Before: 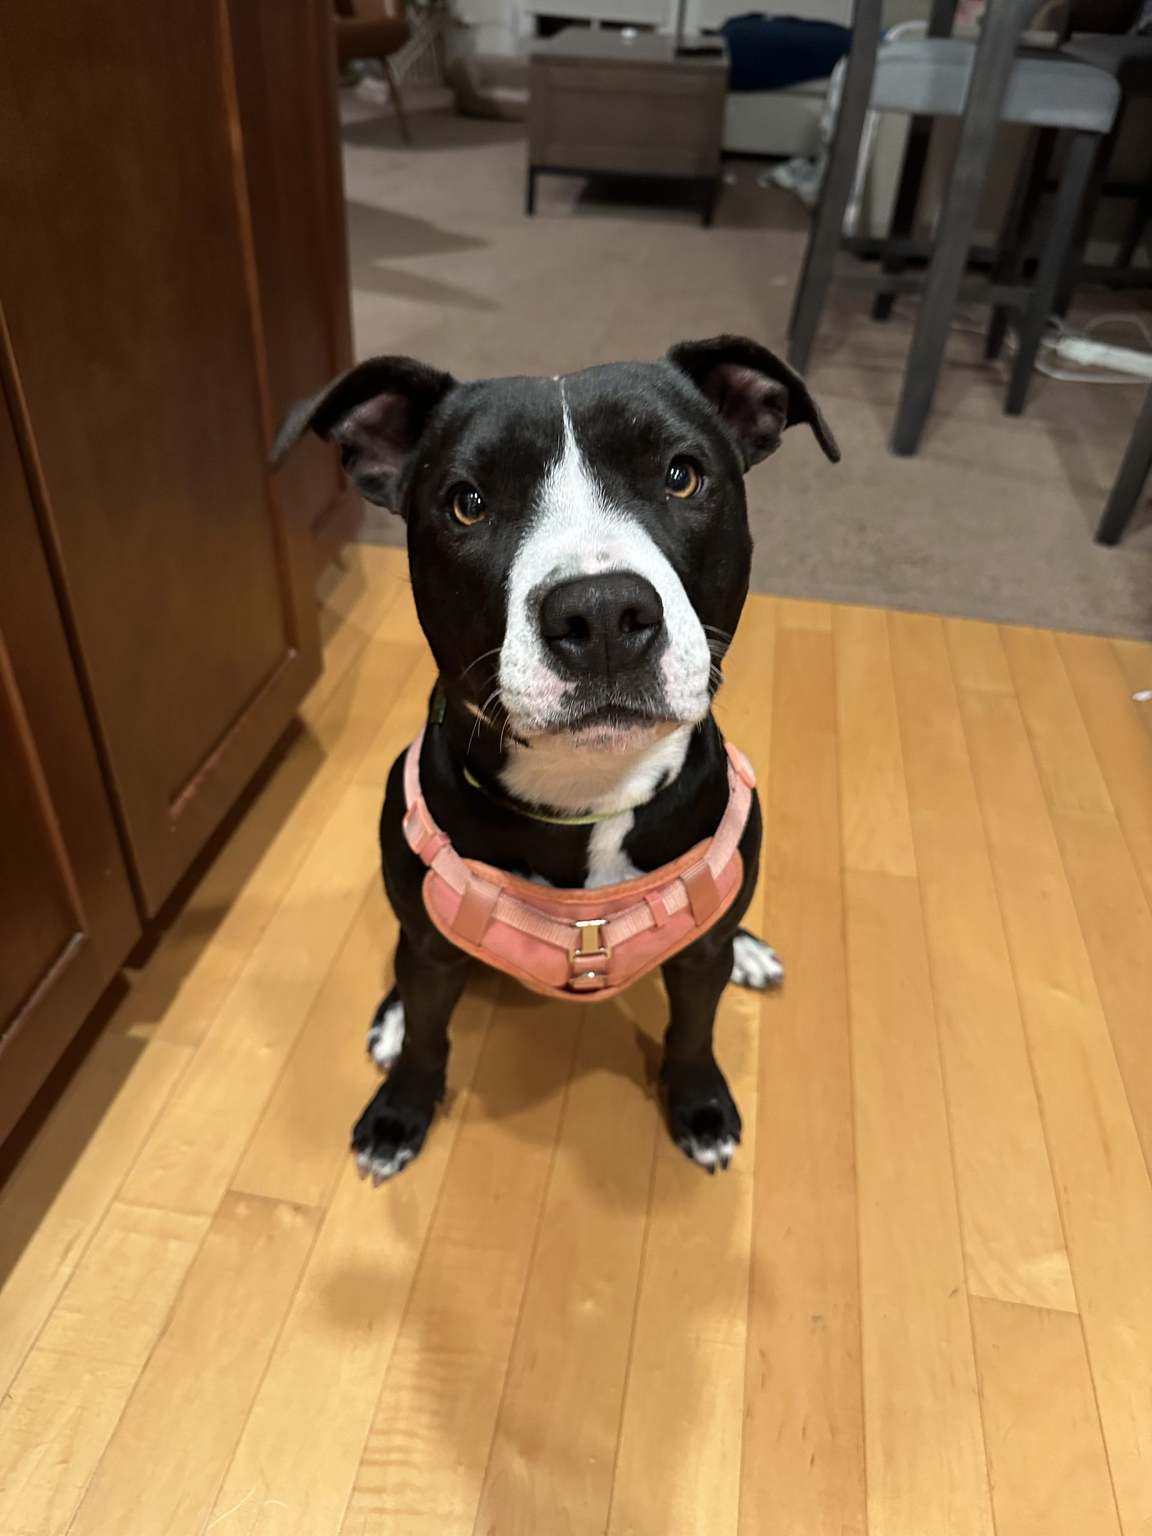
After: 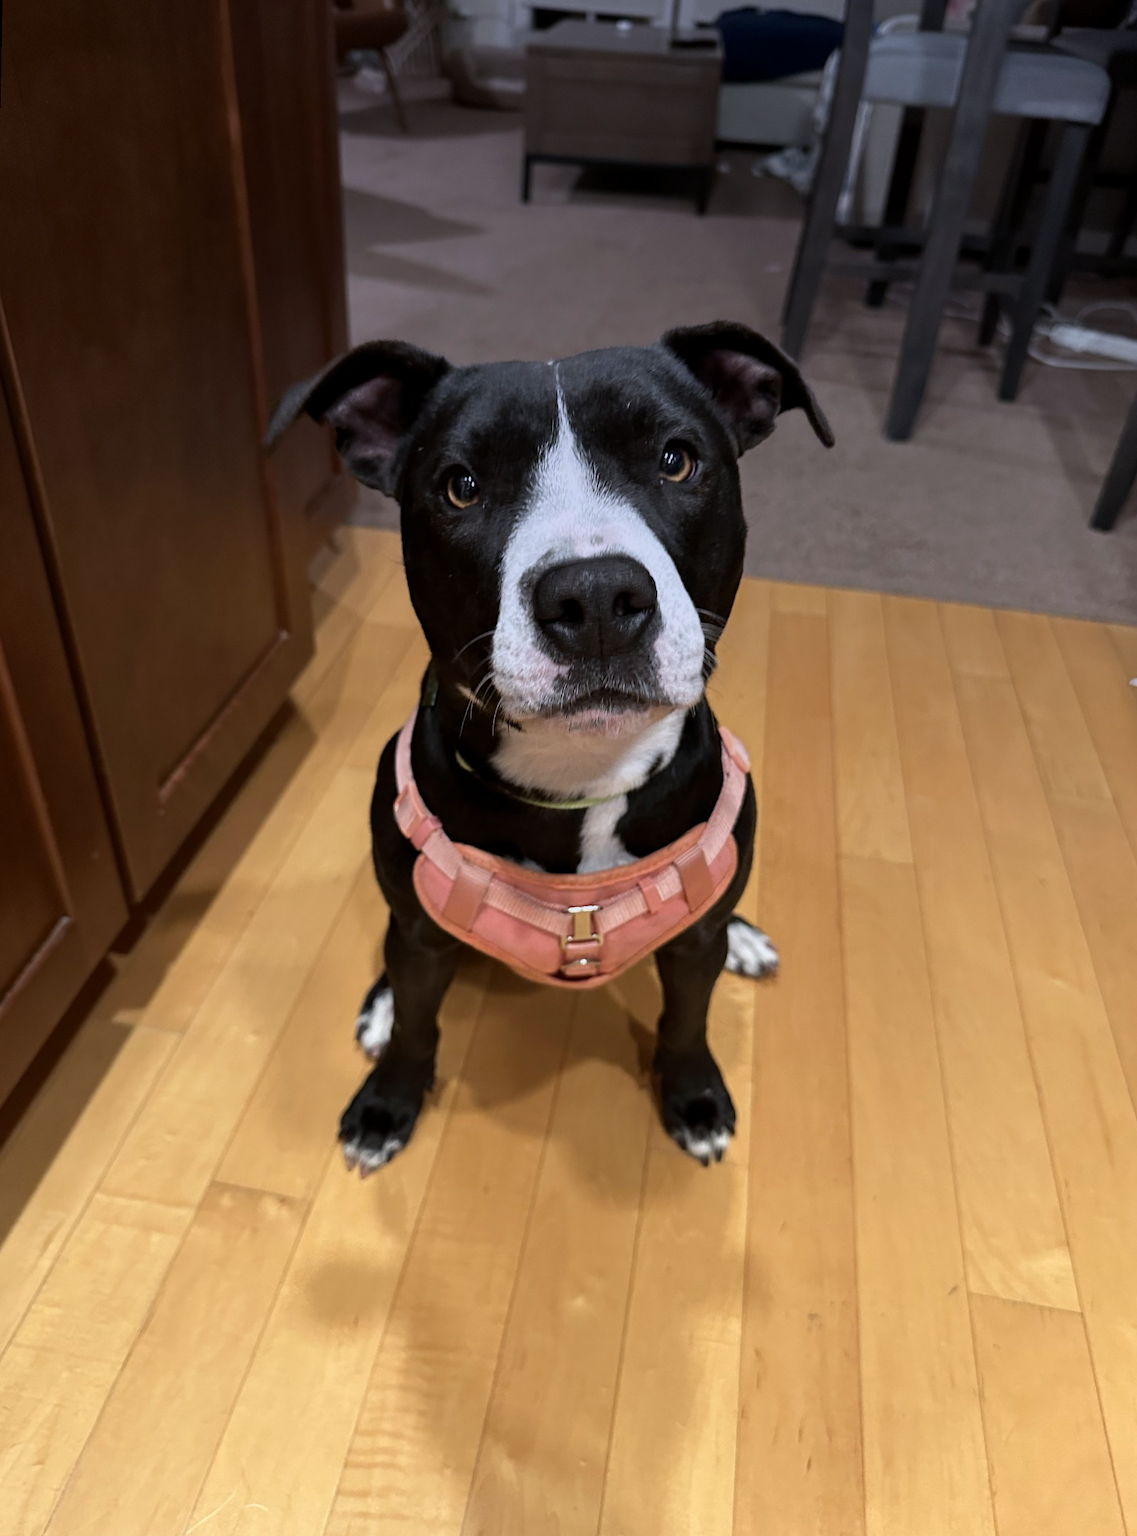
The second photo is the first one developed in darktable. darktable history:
rotate and perspective: rotation 0.226°, lens shift (vertical) -0.042, crop left 0.023, crop right 0.982, crop top 0.006, crop bottom 0.994
exposure: black level correction 0.001, compensate highlight preservation false
graduated density: hue 238.83°, saturation 50%
